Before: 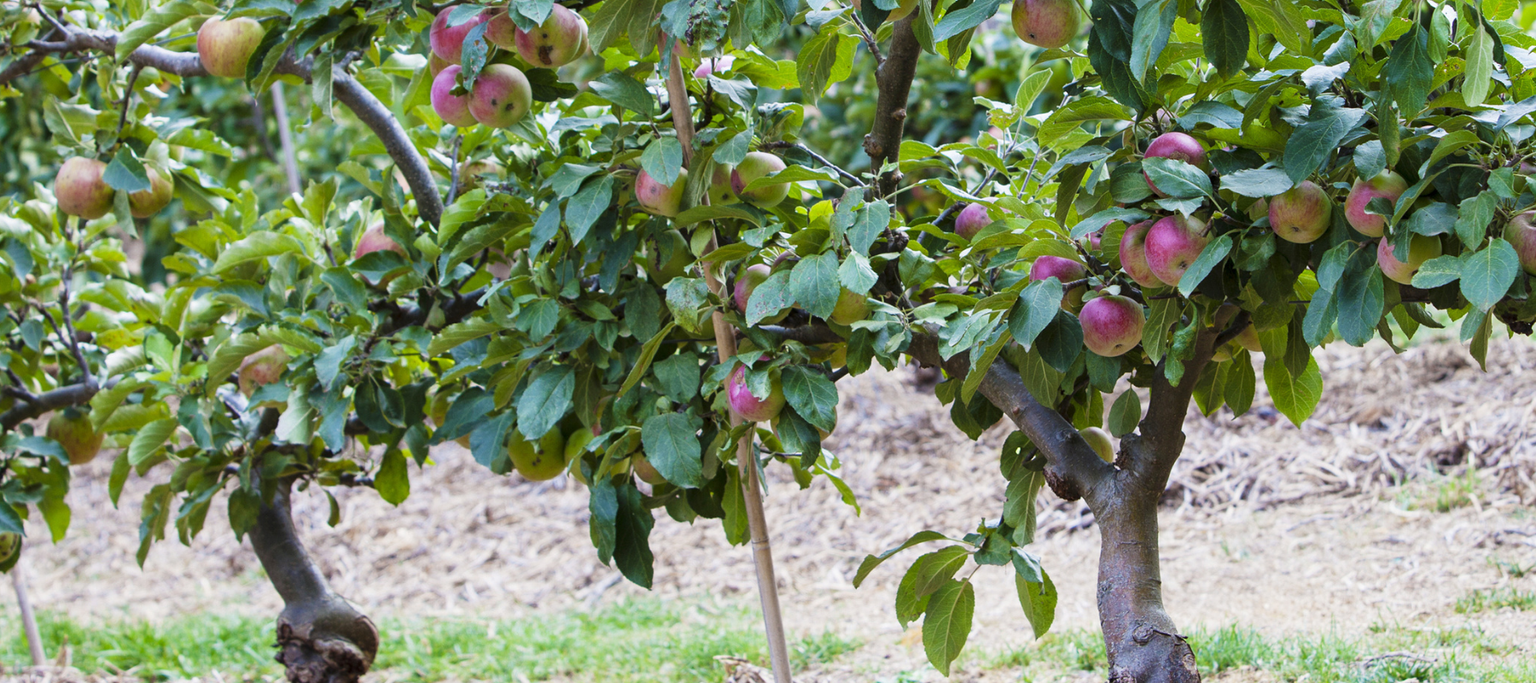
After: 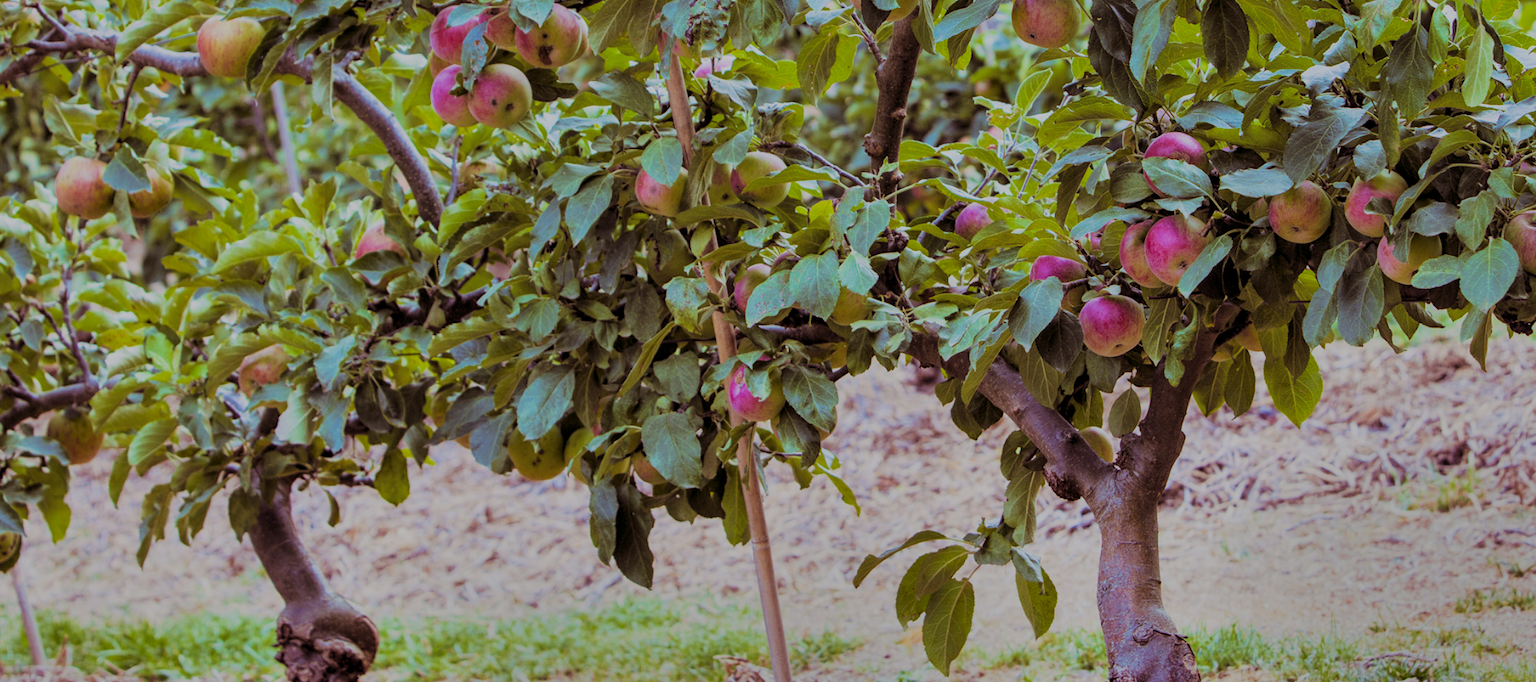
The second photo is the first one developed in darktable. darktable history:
shadows and highlights: shadows 24.5, highlights -78.15, soften with gaussian
local contrast: on, module defaults
split-toning: highlights › hue 298.8°, highlights › saturation 0.73, compress 41.76%
contrast brightness saturation: contrast 0.04, saturation 0.16
filmic rgb: white relative exposure 8 EV, threshold 3 EV, hardness 2.44, latitude 10.07%, contrast 0.72, highlights saturation mix 10%, shadows ↔ highlights balance 1.38%, color science v4 (2020), enable highlight reconstruction true
